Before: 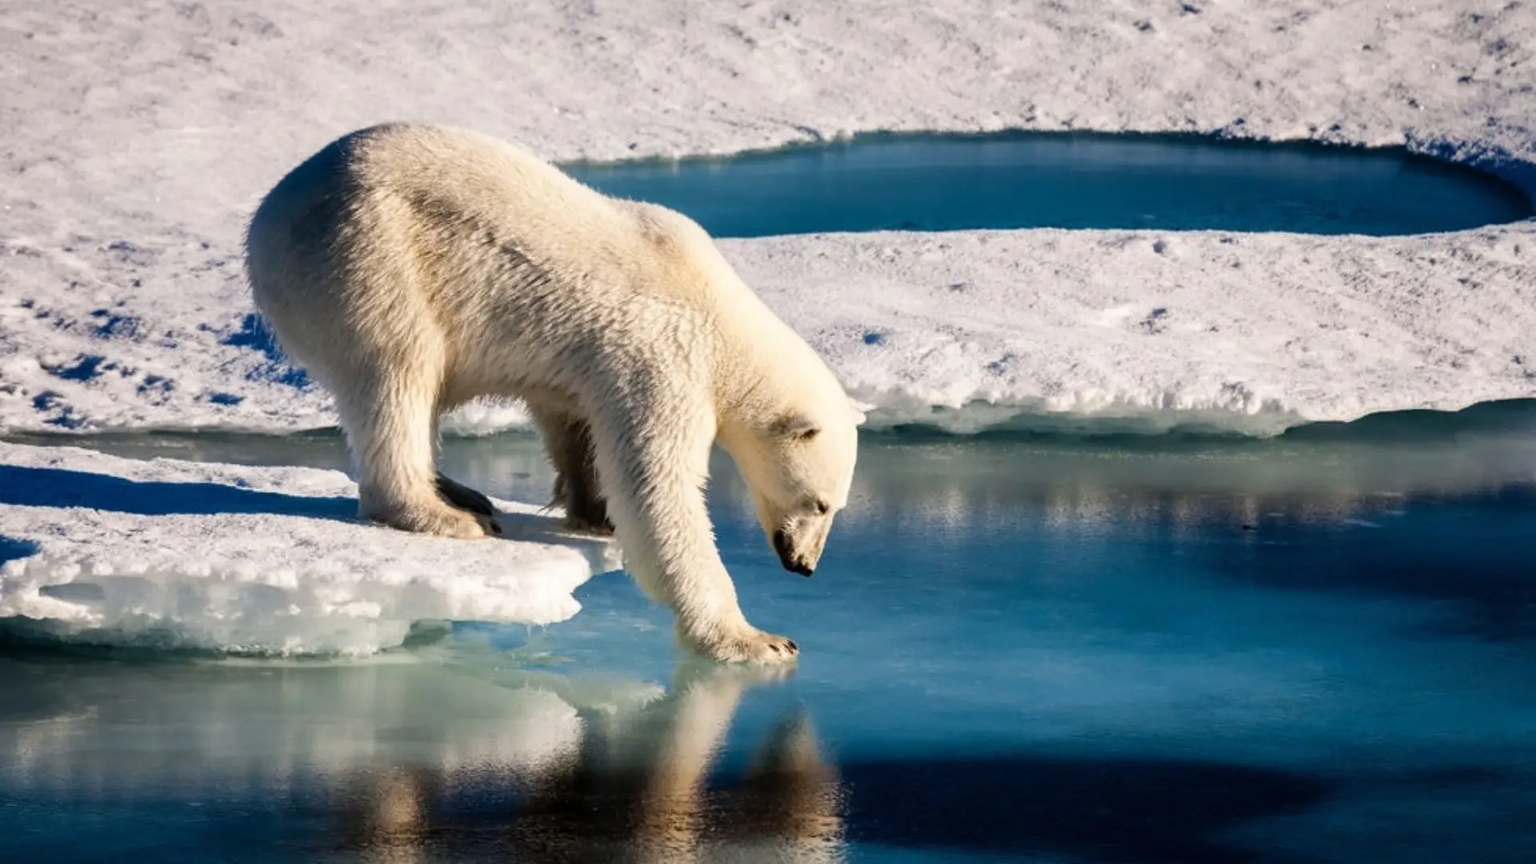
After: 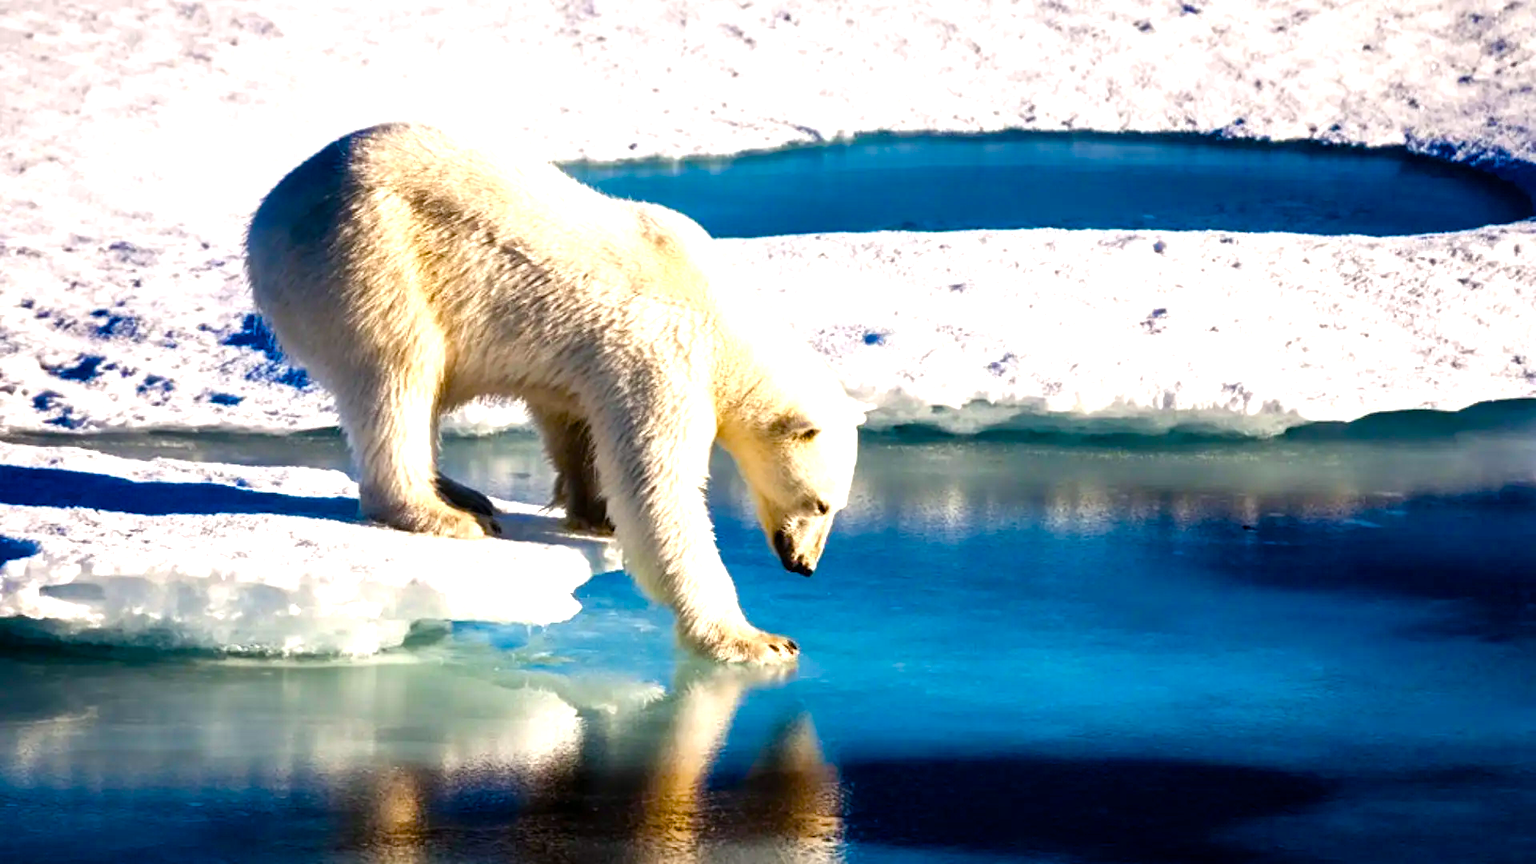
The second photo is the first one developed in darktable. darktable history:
color balance rgb: shadows lift › chroma 2.94%, shadows lift › hue 277.89°, linear chroma grading › global chroma 14.653%, perceptual saturation grading › global saturation 34.862%, perceptual saturation grading › highlights -25.384%, perceptual saturation grading › shadows 50.081%, perceptual brilliance grading › global brilliance 11.651%, perceptual brilliance grading › highlights 15.115%
